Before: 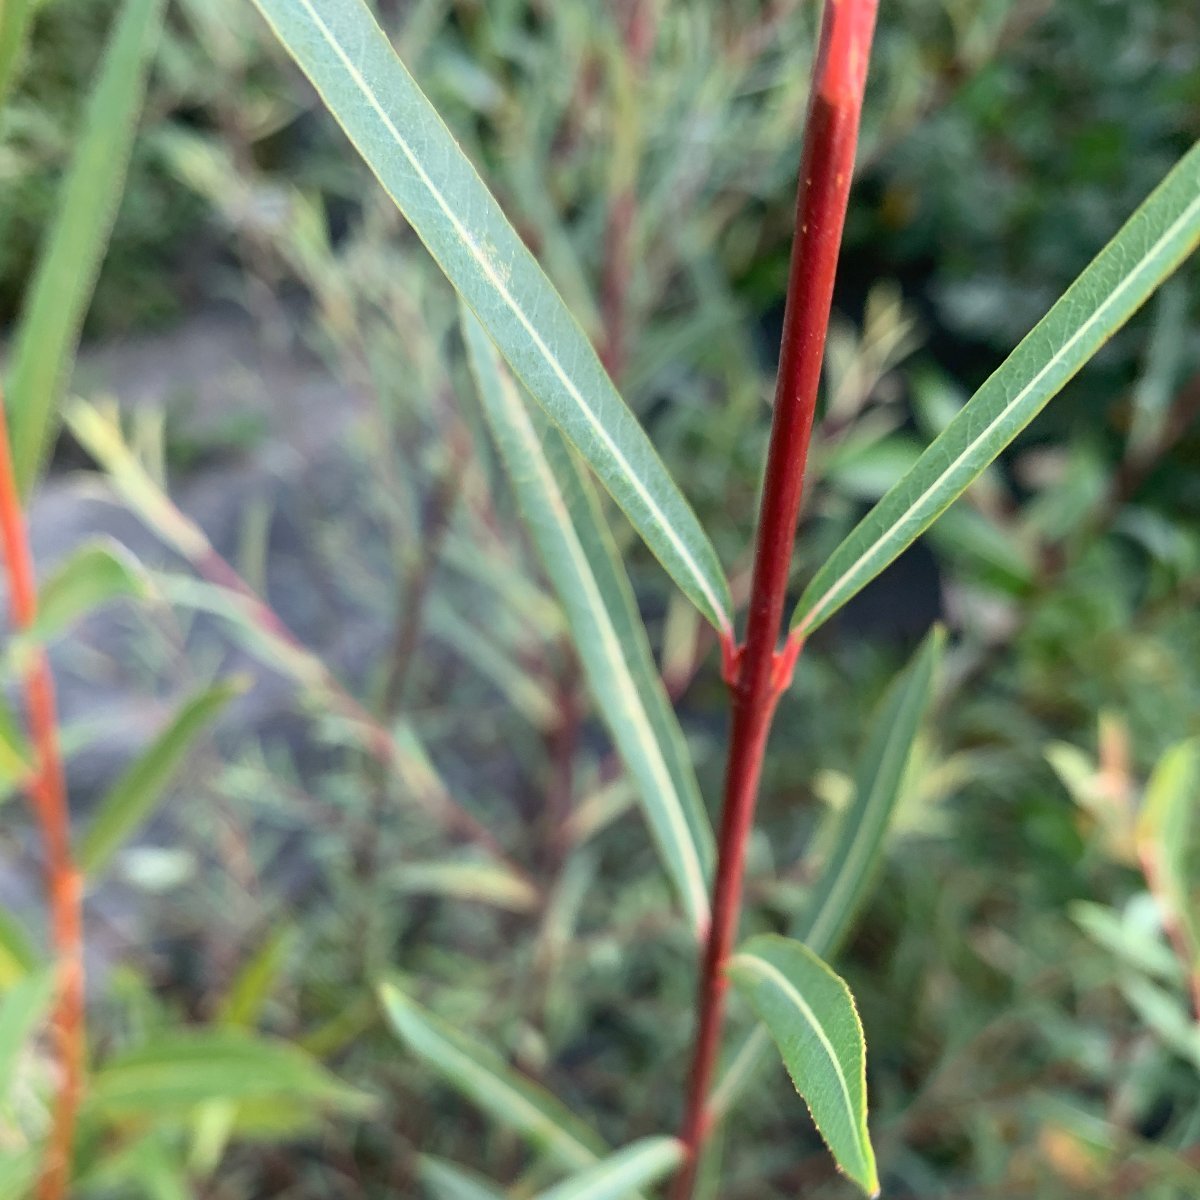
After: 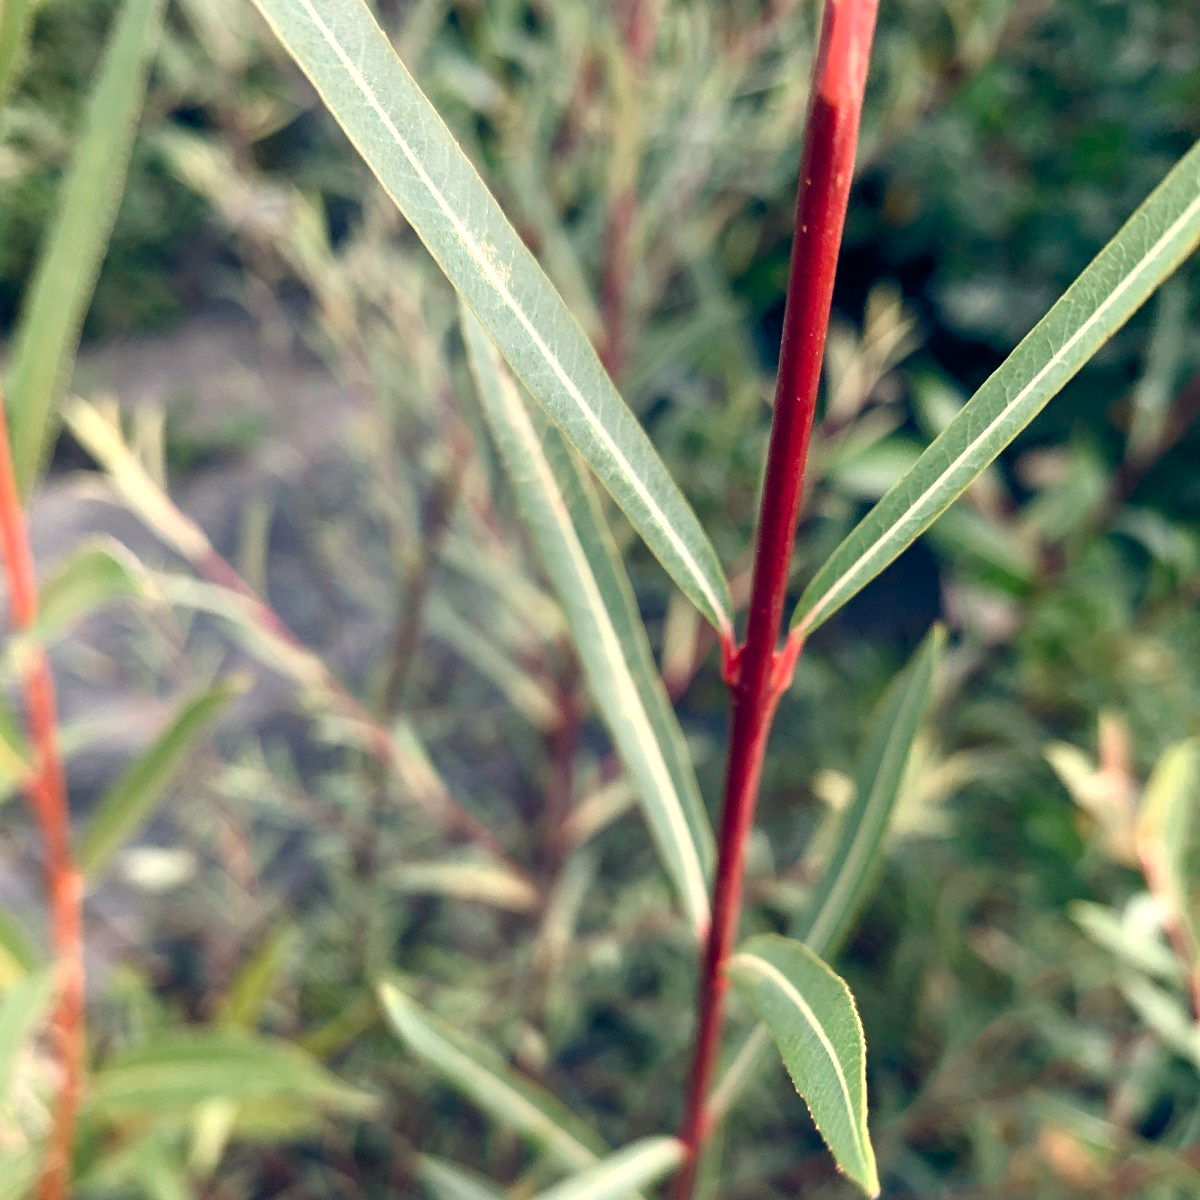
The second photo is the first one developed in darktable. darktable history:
color balance rgb: highlights gain › chroma 2.94%, highlights gain › hue 60.57°, global offset › chroma 0.25%, global offset › hue 256.52°, perceptual saturation grading › global saturation 20%, perceptual saturation grading › highlights -50%, perceptual saturation grading › shadows 30%, contrast 15%
white balance: red 1.045, blue 0.932
